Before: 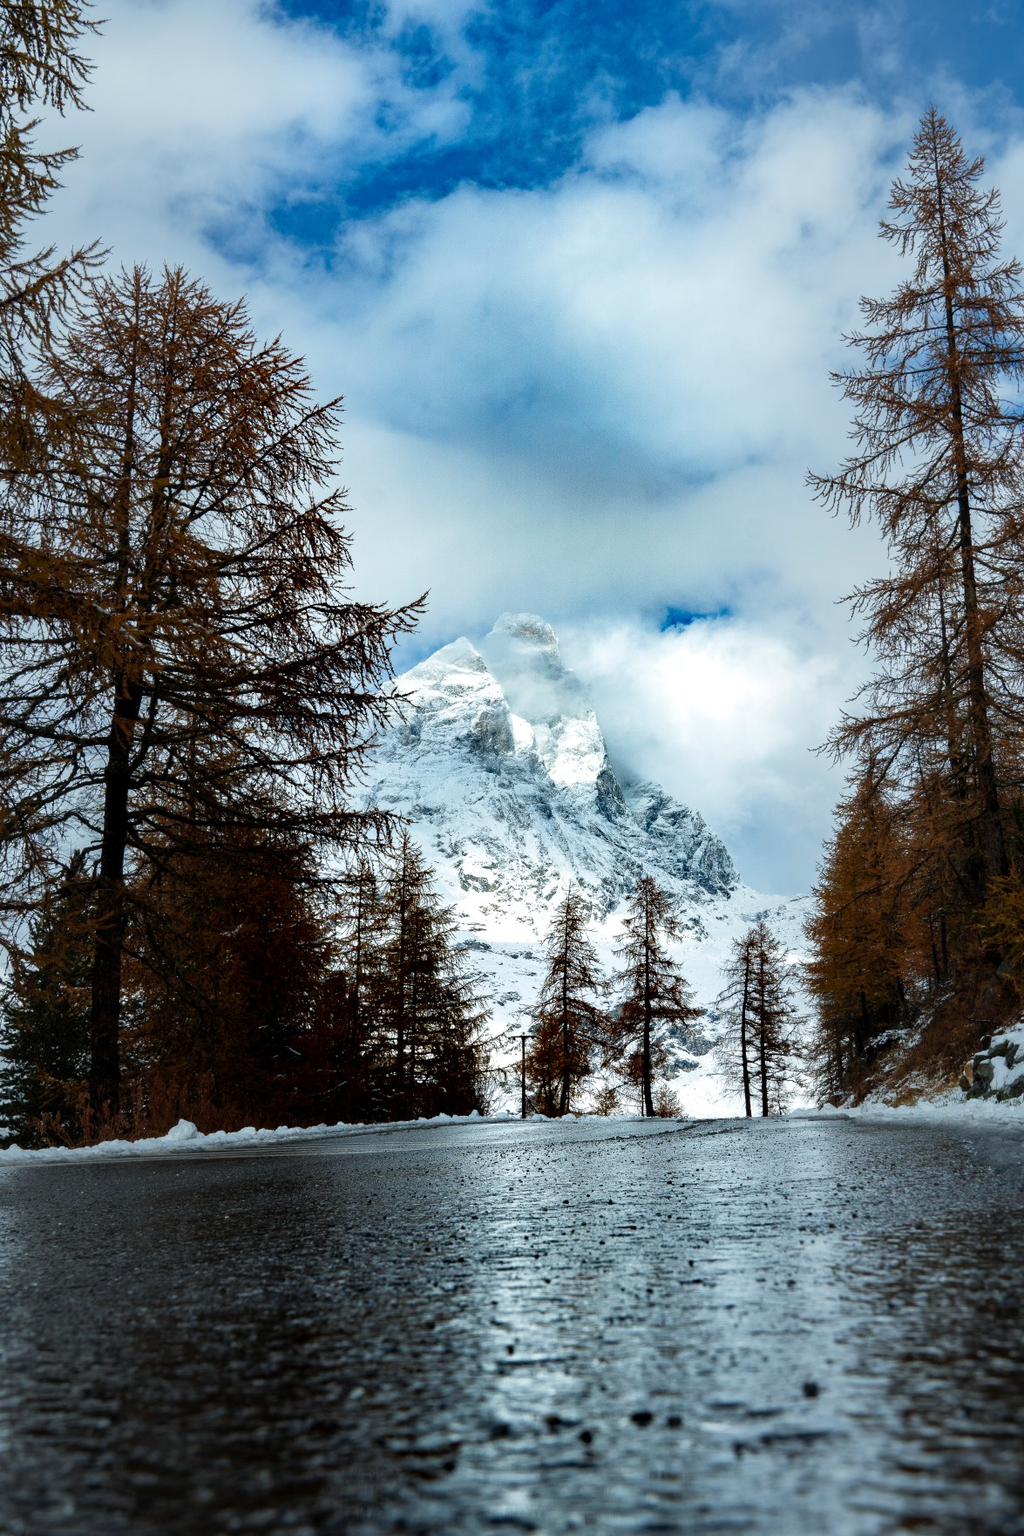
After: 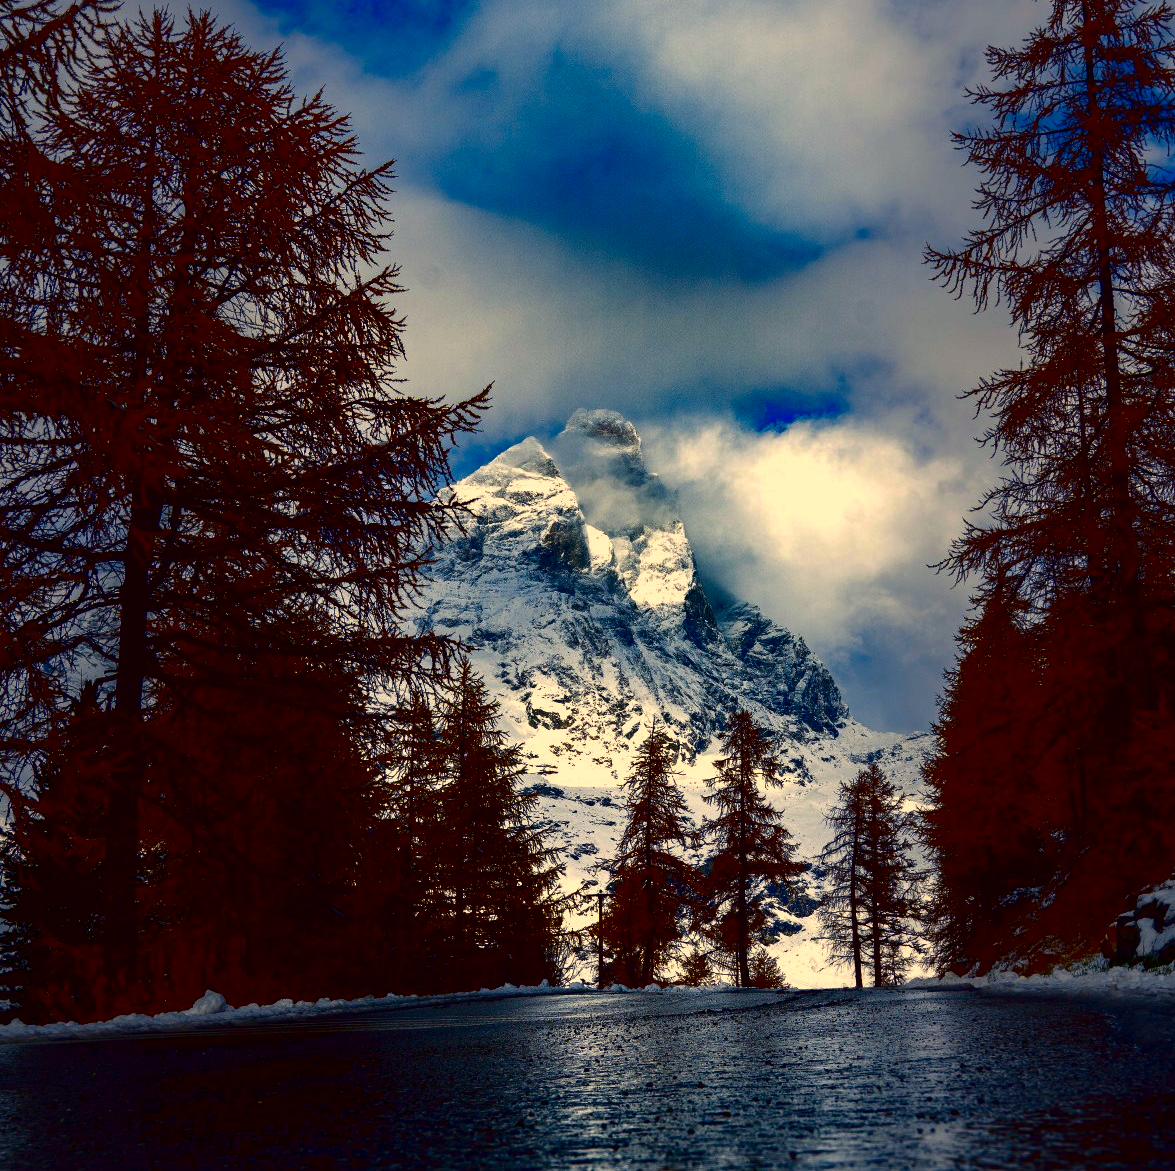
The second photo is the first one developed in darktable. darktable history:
crop: top 16.74%, bottom 16.783%
color balance rgb: highlights gain › chroma 1.538%, highlights gain › hue 309.57°, linear chroma grading › global chroma 0.95%, perceptual saturation grading › global saturation 0.626%
color correction: highlights a* -0.597, highlights b* 39.75, shadows a* 9.35, shadows b* -0.403
contrast brightness saturation: brightness -0.988, saturation 0.986
